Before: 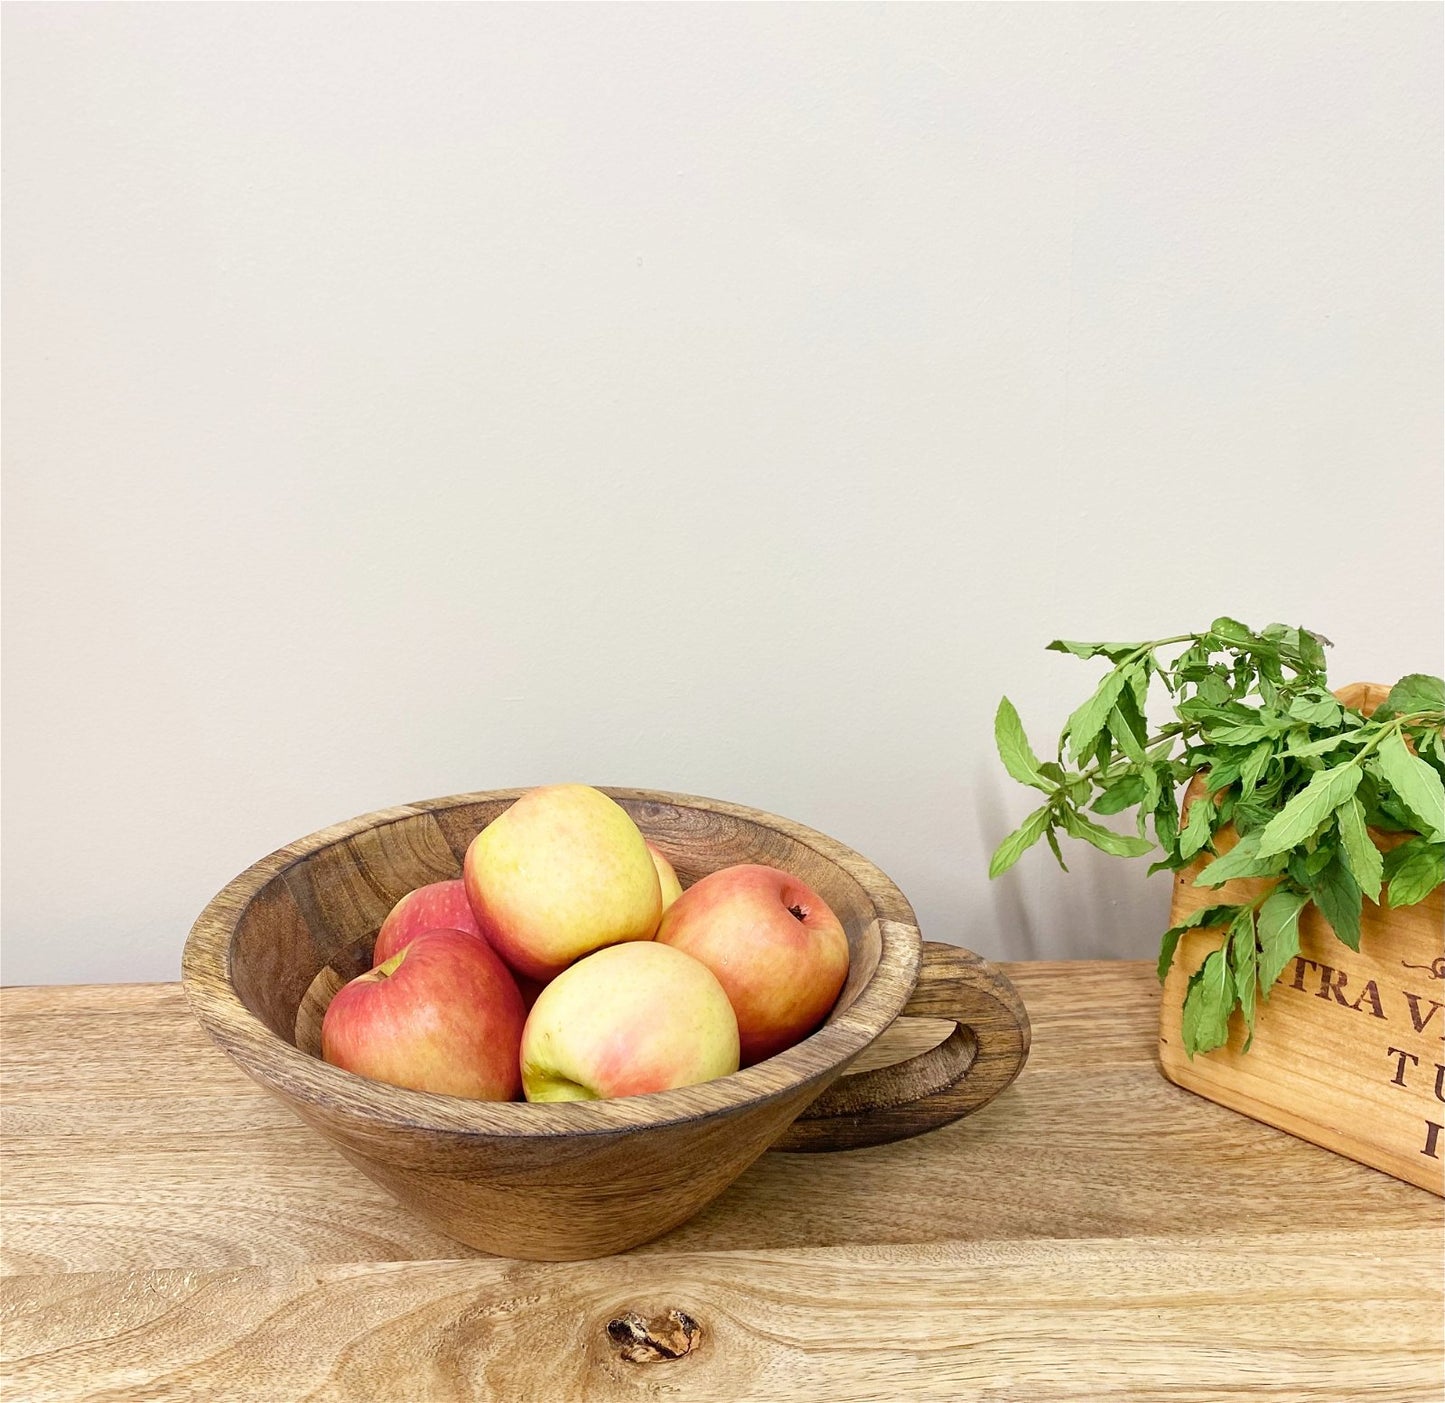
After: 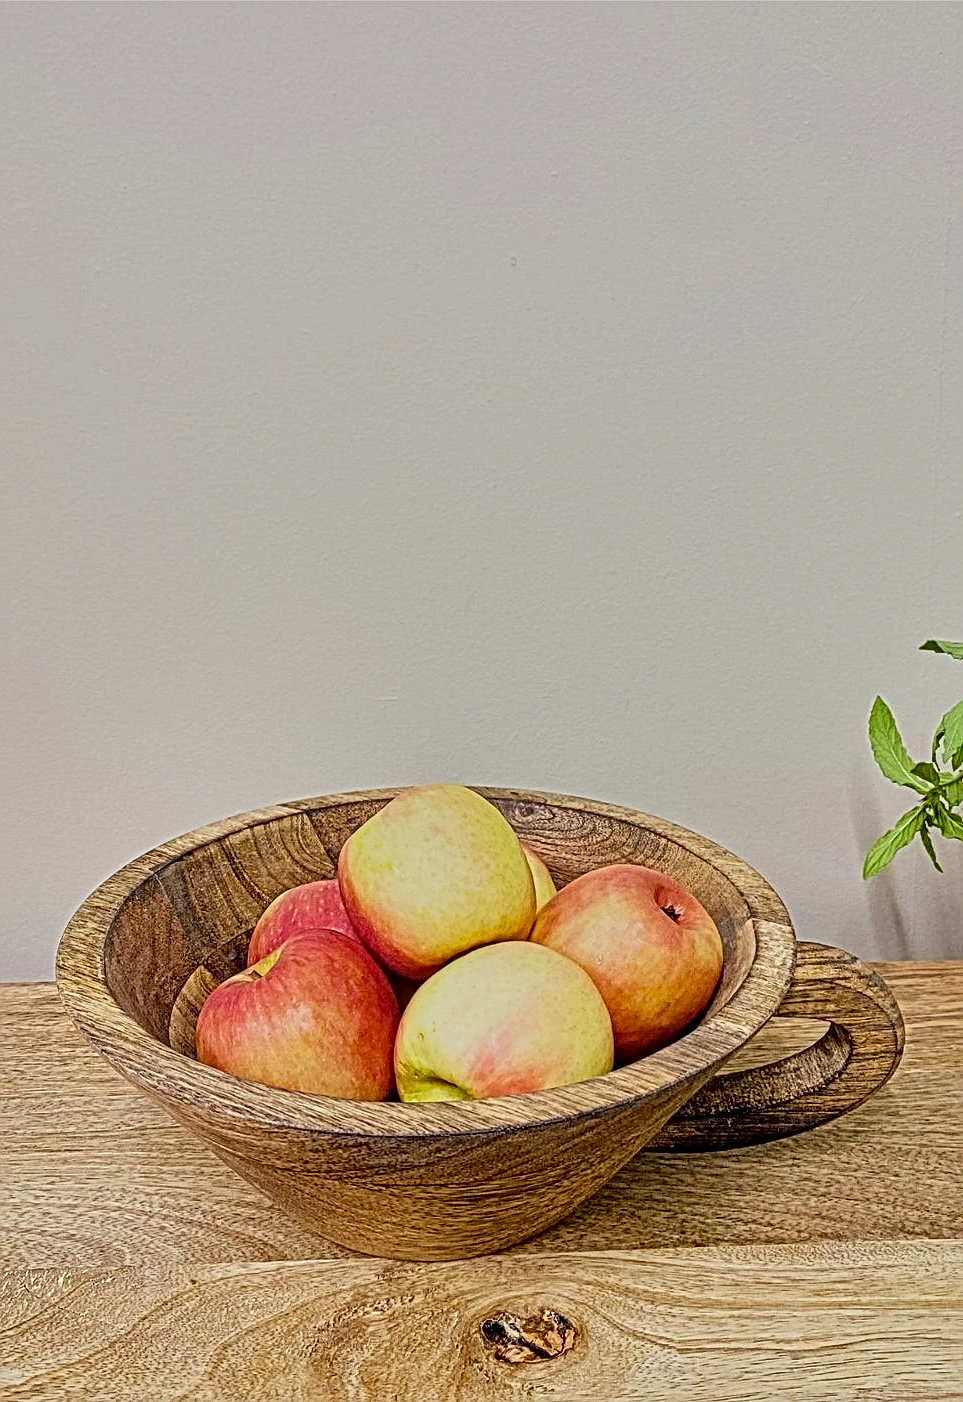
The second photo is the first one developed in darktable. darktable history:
color balance: output saturation 110%
shadows and highlights: highlights color adjustment 0%, soften with gaussian
crop and rotate: left 8.786%, right 24.548%
tone equalizer: on, module defaults
filmic rgb: black relative exposure -7.15 EV, white relative exposure 5.36 EV, hardness 3.02, color science v6 (2022)
local contrast: mode bilateral grid, contrast 20, coarseness 3, detail 300%, midtone range 0.2
